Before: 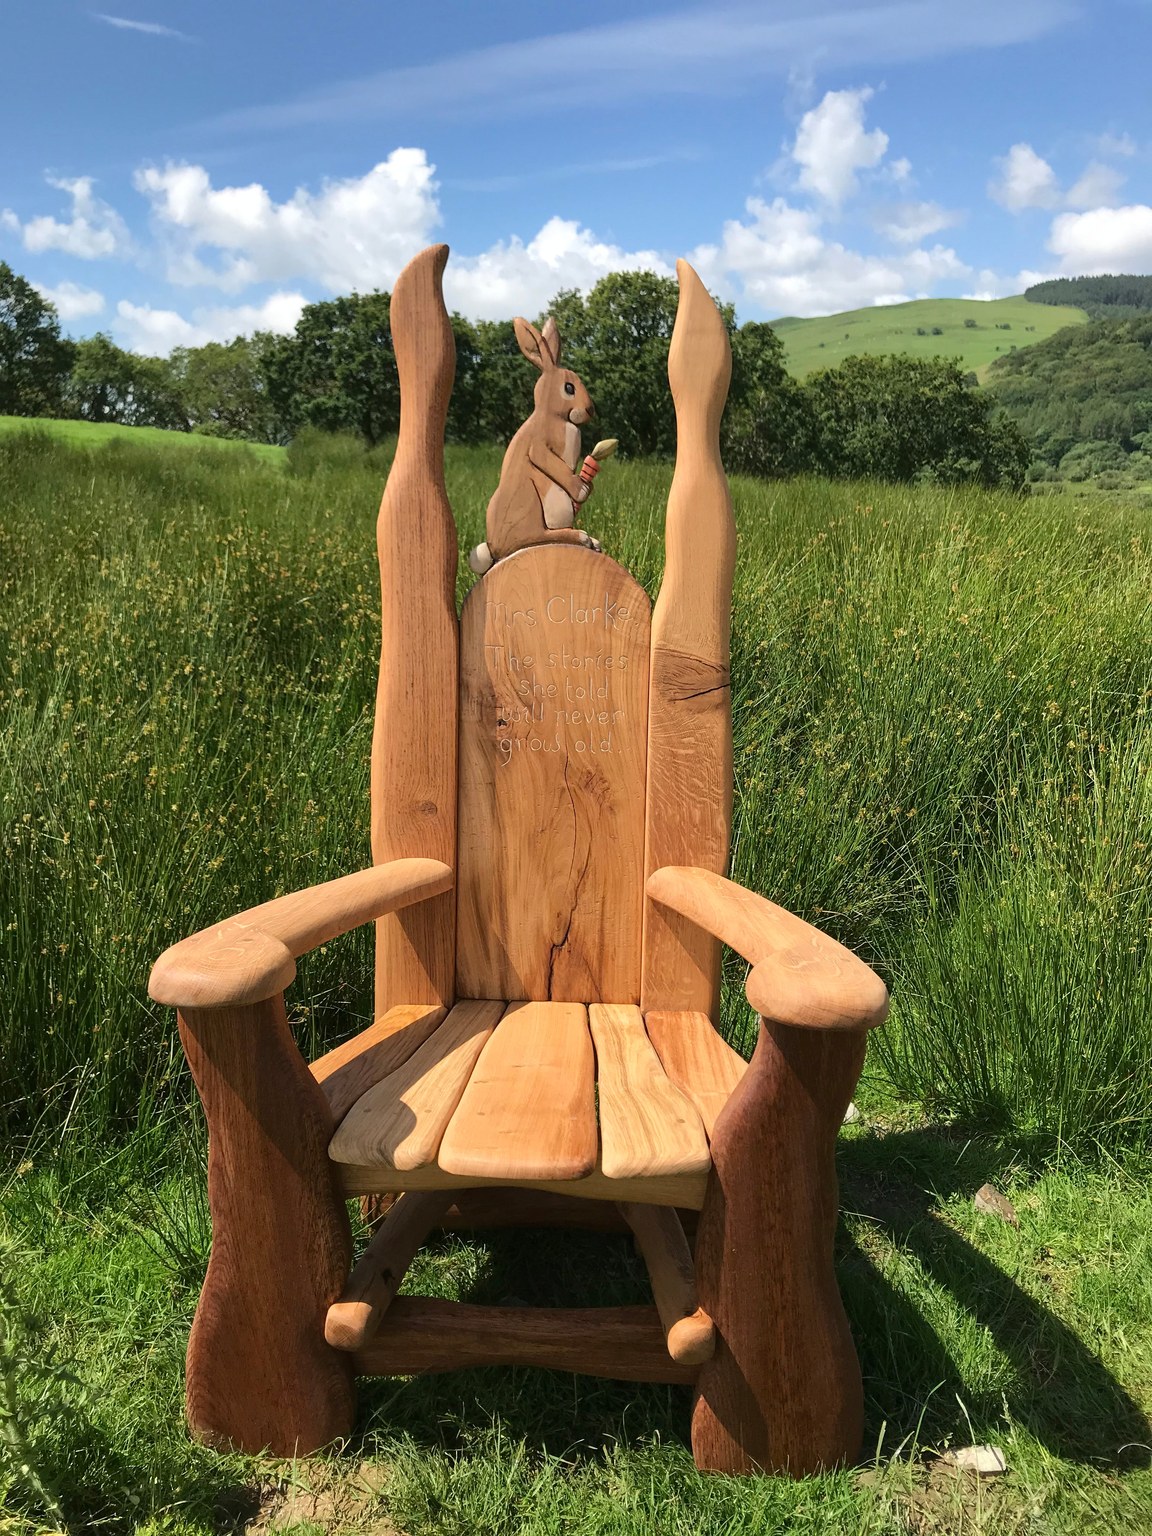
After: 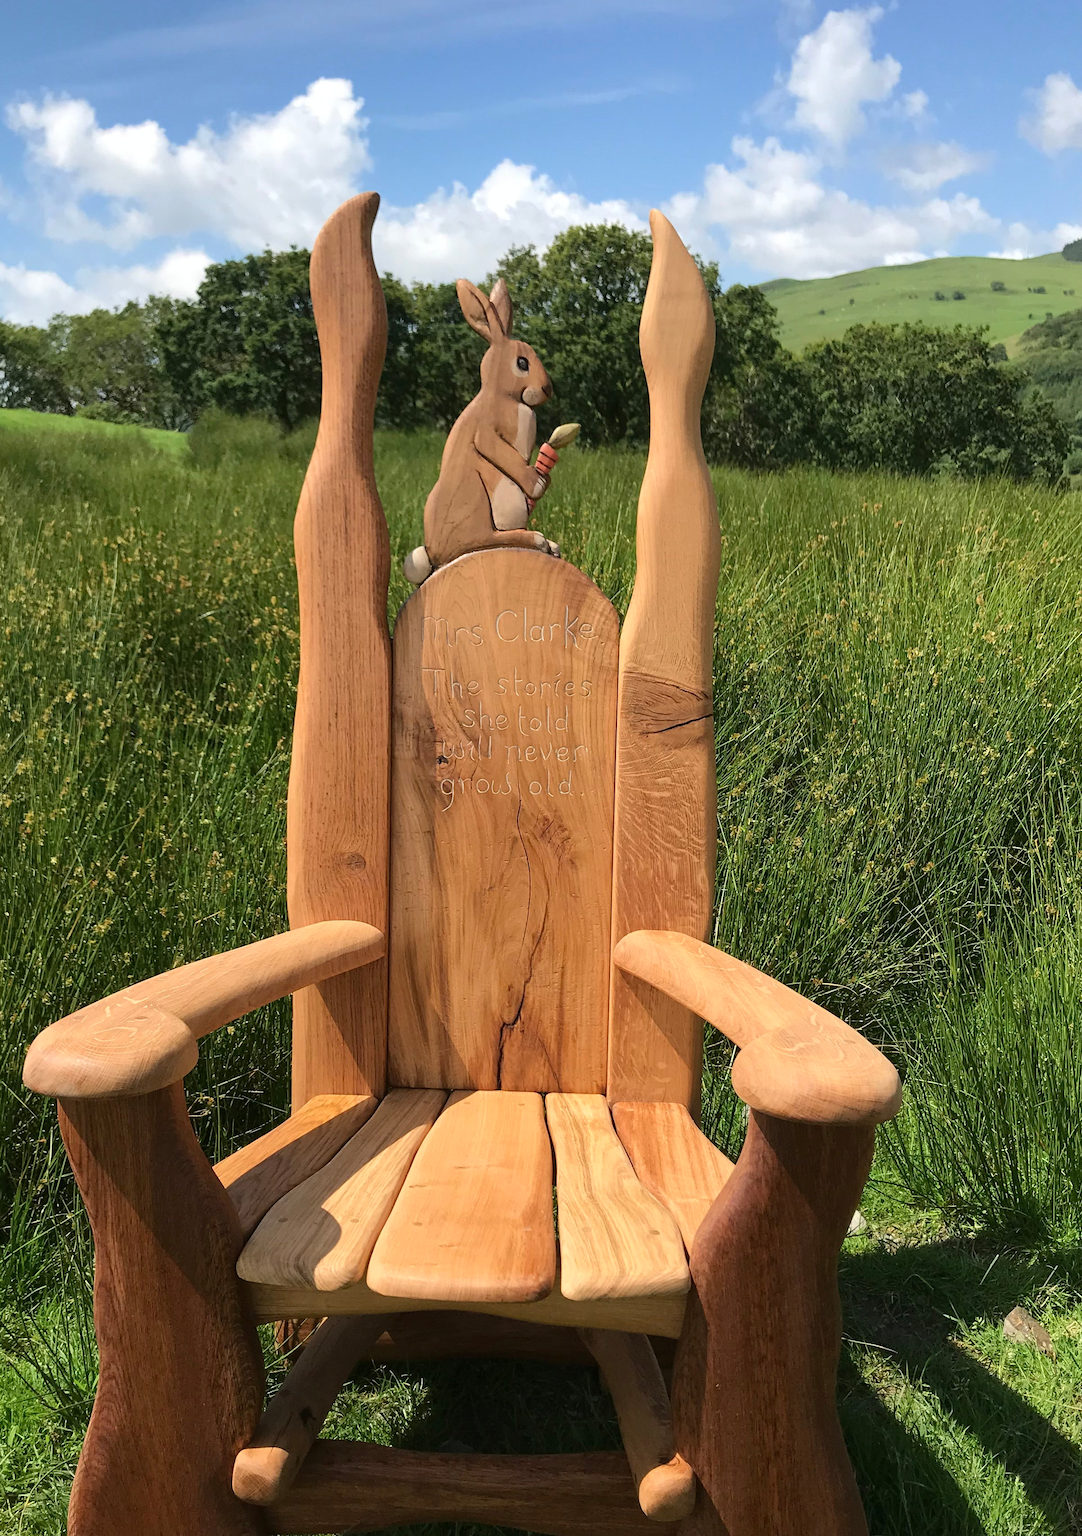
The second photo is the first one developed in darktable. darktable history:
crop: left 11.225%, top 5.381%, right 9.565%, bottom 10.314%
tone equalizer: on, module defaults
